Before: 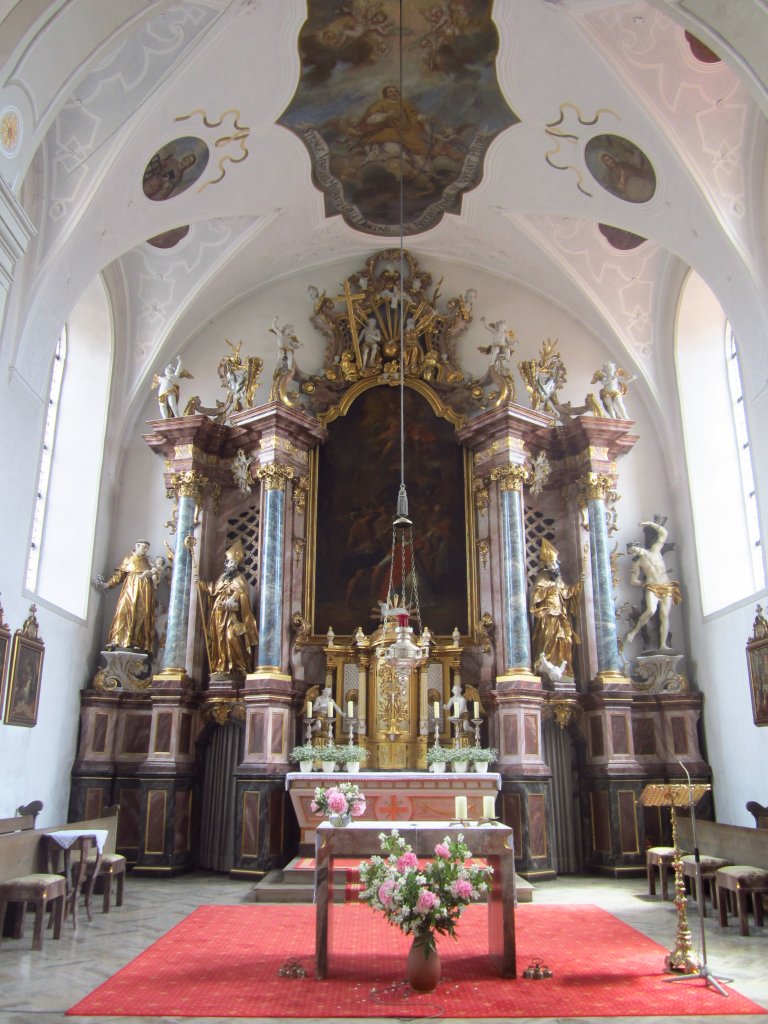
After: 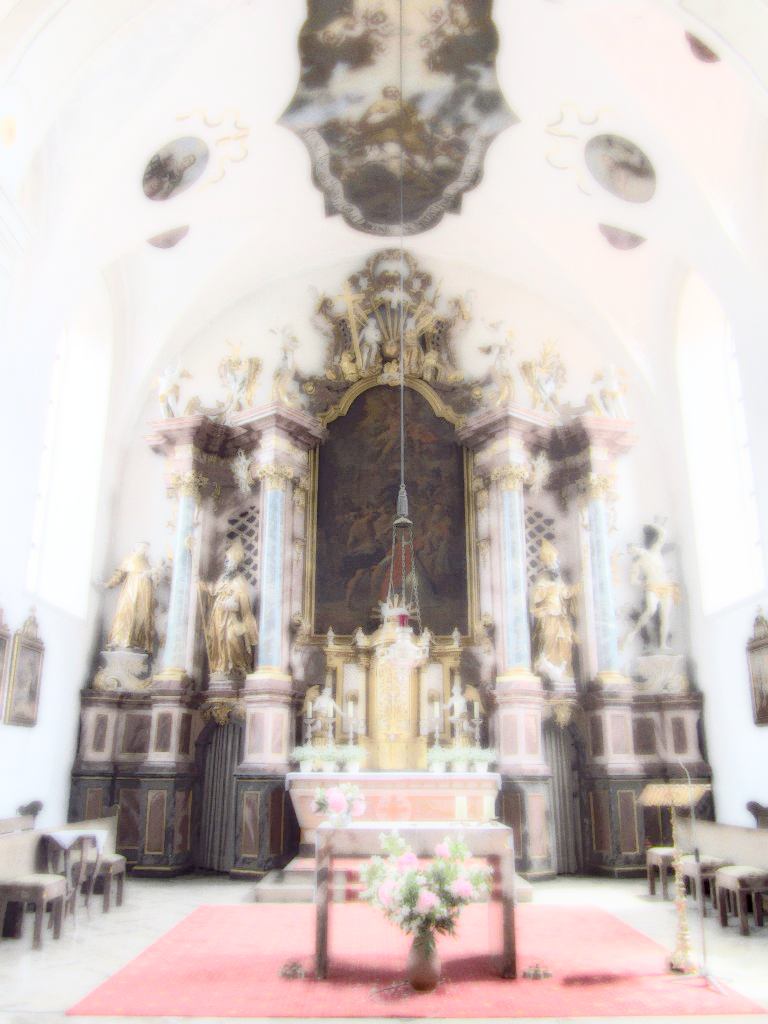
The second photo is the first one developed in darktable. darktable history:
grain: coarseness 0.09 ISO, strength 16.61%
bloom: size 0%, threshold 54.82%, strength 8.31%
local contrast: highlights 0%, shadows 198%, detail 164%, midtone range 0.001
